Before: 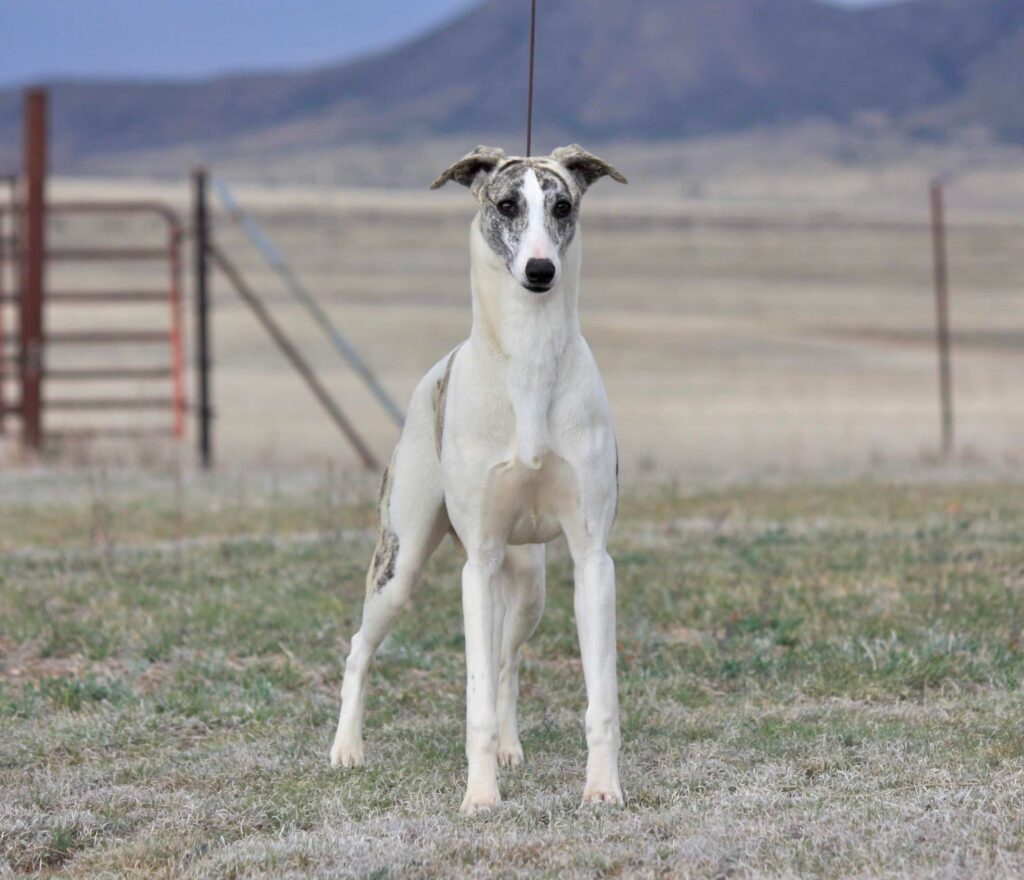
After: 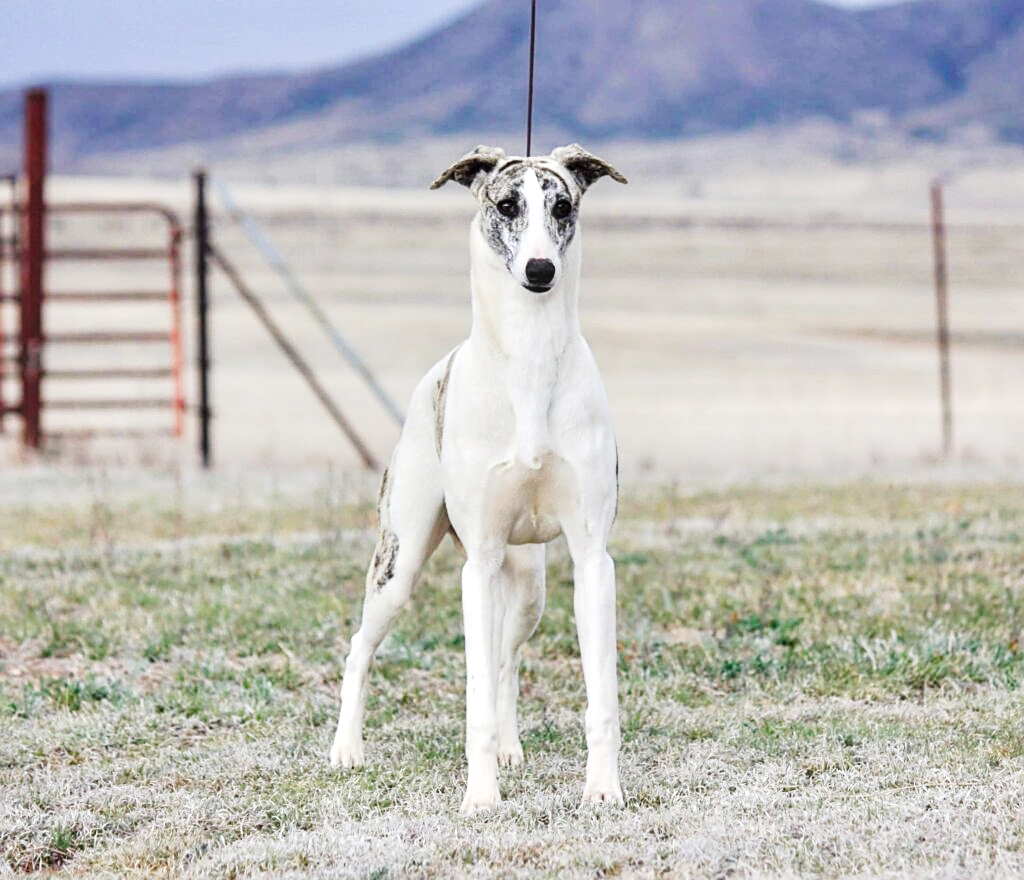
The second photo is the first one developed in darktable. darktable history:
local contrast: detail 130%
sharpen: on, module defaults
tone equalizer: on, module defaults
tone curve: curves: ch0 [(0, 0) (0.003, 0.005) (0.011, 0.011) (0.025, 0.02) (0.044, 0.03) (0.069, 0.041) (0.1, 0.062) (0.136, 0.089) (0.177, 0.135) (0.224, 0.189) (0.277, 0.259) (0.335, 0.373) (0.399, 0.499) (0.468, 0.622) (0.543, 0.724) (0.623, 0.807) (0.709, 0.868) (0.801, 0.916) (0.898, 0.964) (1, 1)], preserve colors none
